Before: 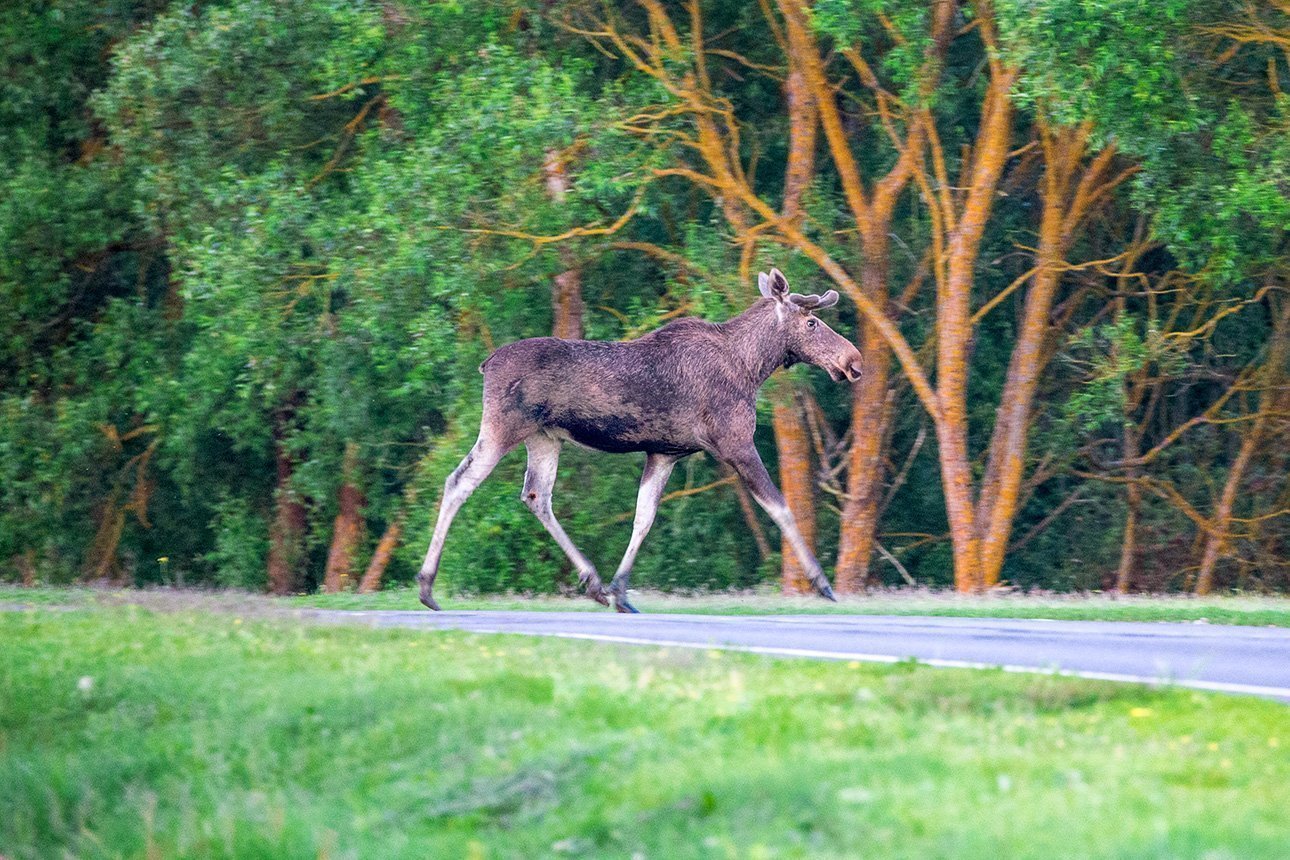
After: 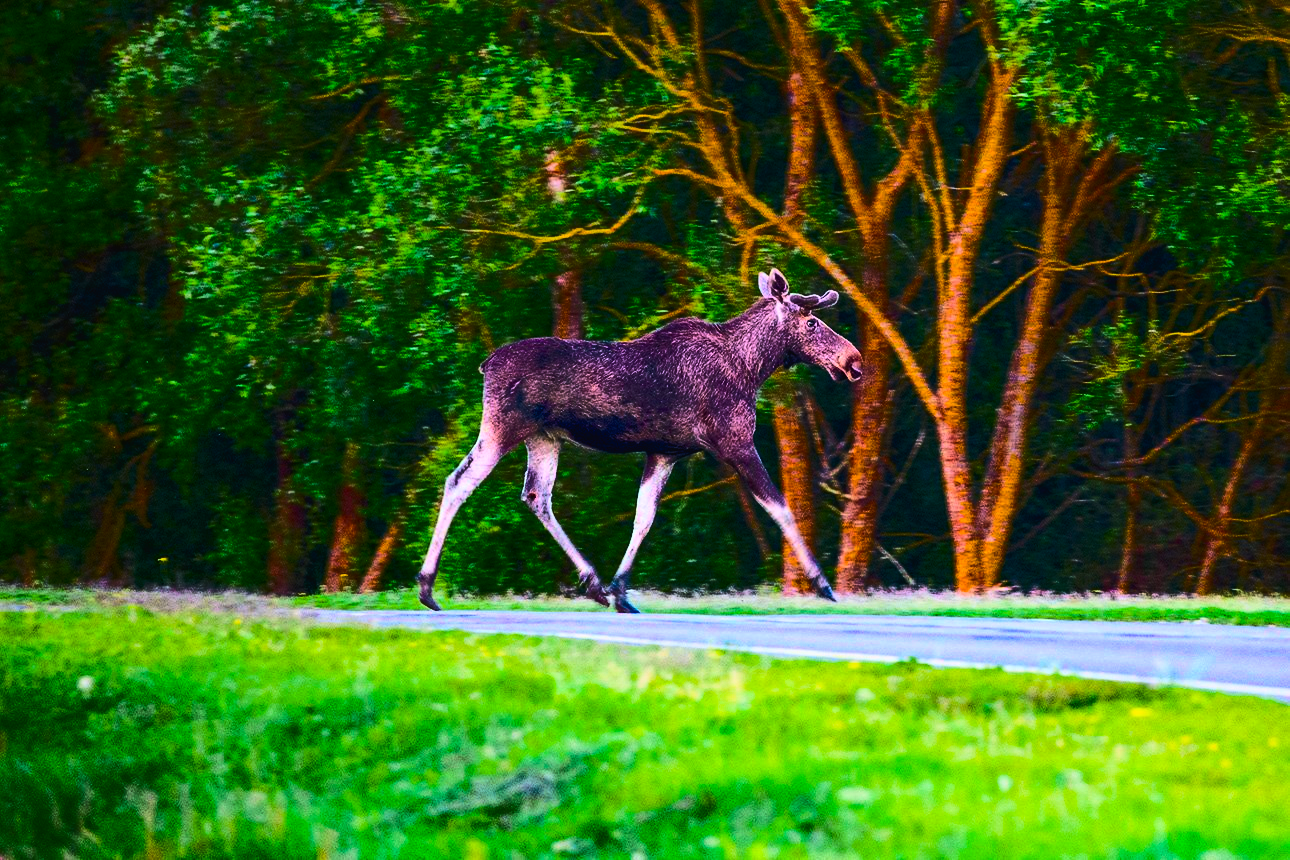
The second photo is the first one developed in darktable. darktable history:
tone equalizer: on, module defaults
tone curve: curves: ch0 [(0, 0.021) (0.049, 0.044) (0.158, 0.113) (0.351, 0.331) (0.485, 0.505) (0.656, 0.696) (0.868, 0.887) (1, 0.969)]; ch1 [(0, 0) (0.322, 0.328) (0.434, 0.438) (0.473, 0.477) (0.502, 0.503) (0.522, 0.526) (0.564, 0.591) (0.602, 0.632) (0.677, 0.701) (0.859, 0.885) (1, 1)]; ch2 [(0, 0) (0.33, 0.301) (0.452, 0.434) (0.502, 0.505) (0.535, 0.554) (0.565, 0.598) (0.618, 0.629) (1, 1)], color space Lab, independent channels, preserve colors none
color balance rgb: linear chroma grading › global chroma 40.15%, perceptual saturation grading › global saturation 60.58%, perceptual saturation grading › highlights 20.44%, perceptual saturation grading › shadows -50.36%, perceptual brilliance grading › highlights 2.19%, perceptual brilliance grading › mid-tones -50.36%, perceptual brilliance grading › shadows -50.36%
